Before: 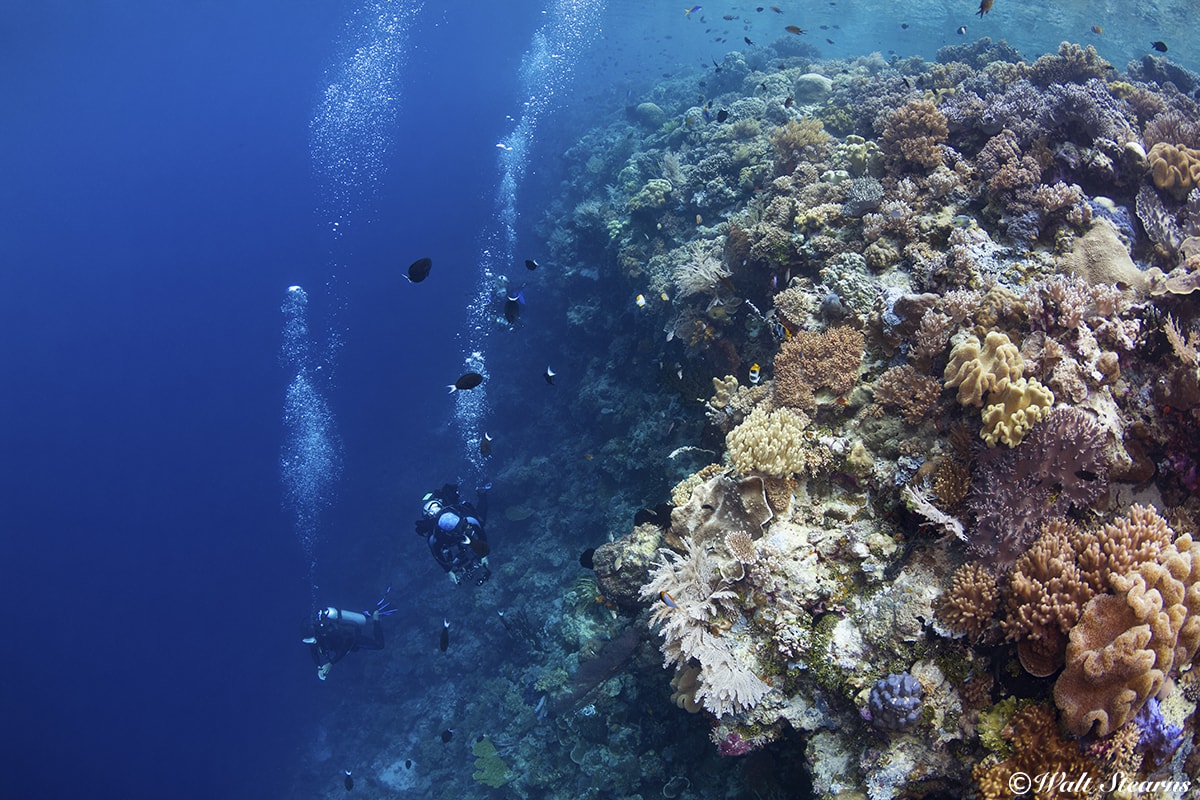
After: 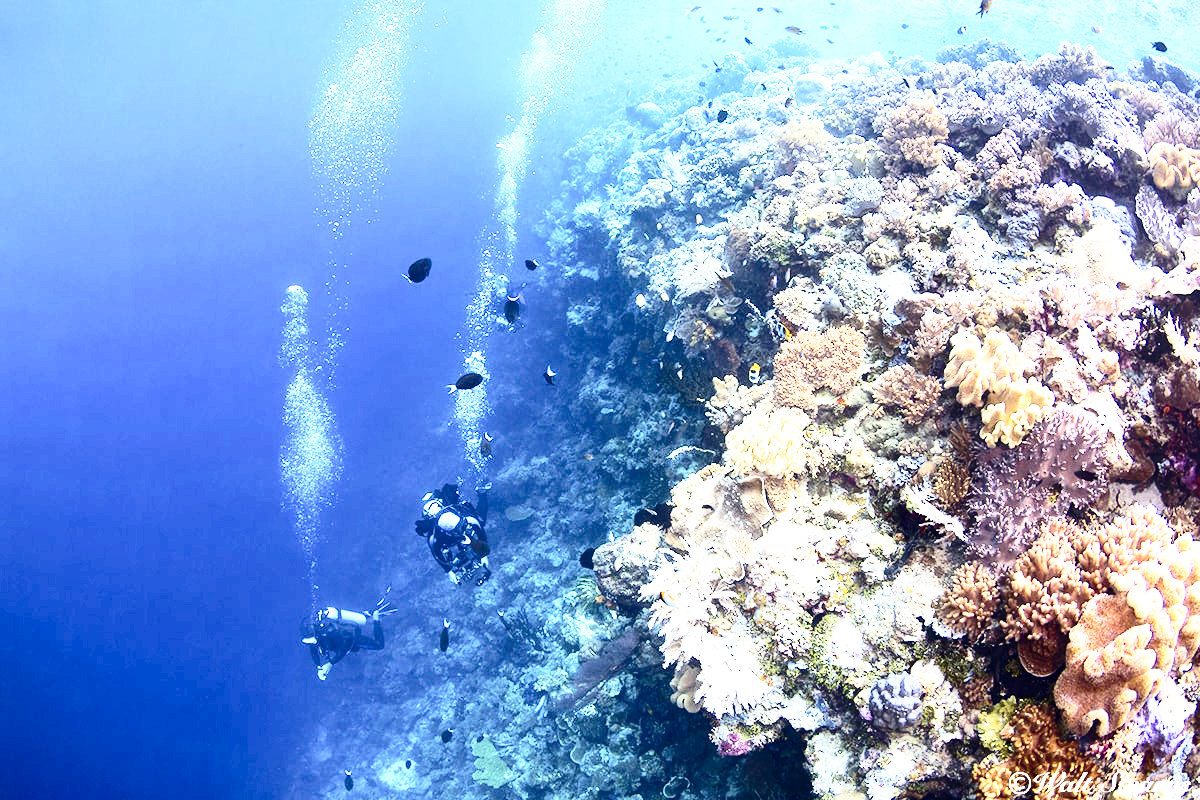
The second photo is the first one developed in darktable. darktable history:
contrast brightness saturation: contrast 0.28
exposure: black level correction 0, exposure 1 EV, compensate exposure bias true, compensate highlight preservation false
base curve: curves: ch0 [(0, 0) (0.012, 0.01) (0.073, 0.168) (0.31, 0.711) (0.645, 0.957) (1, 1)], preserve colors none
